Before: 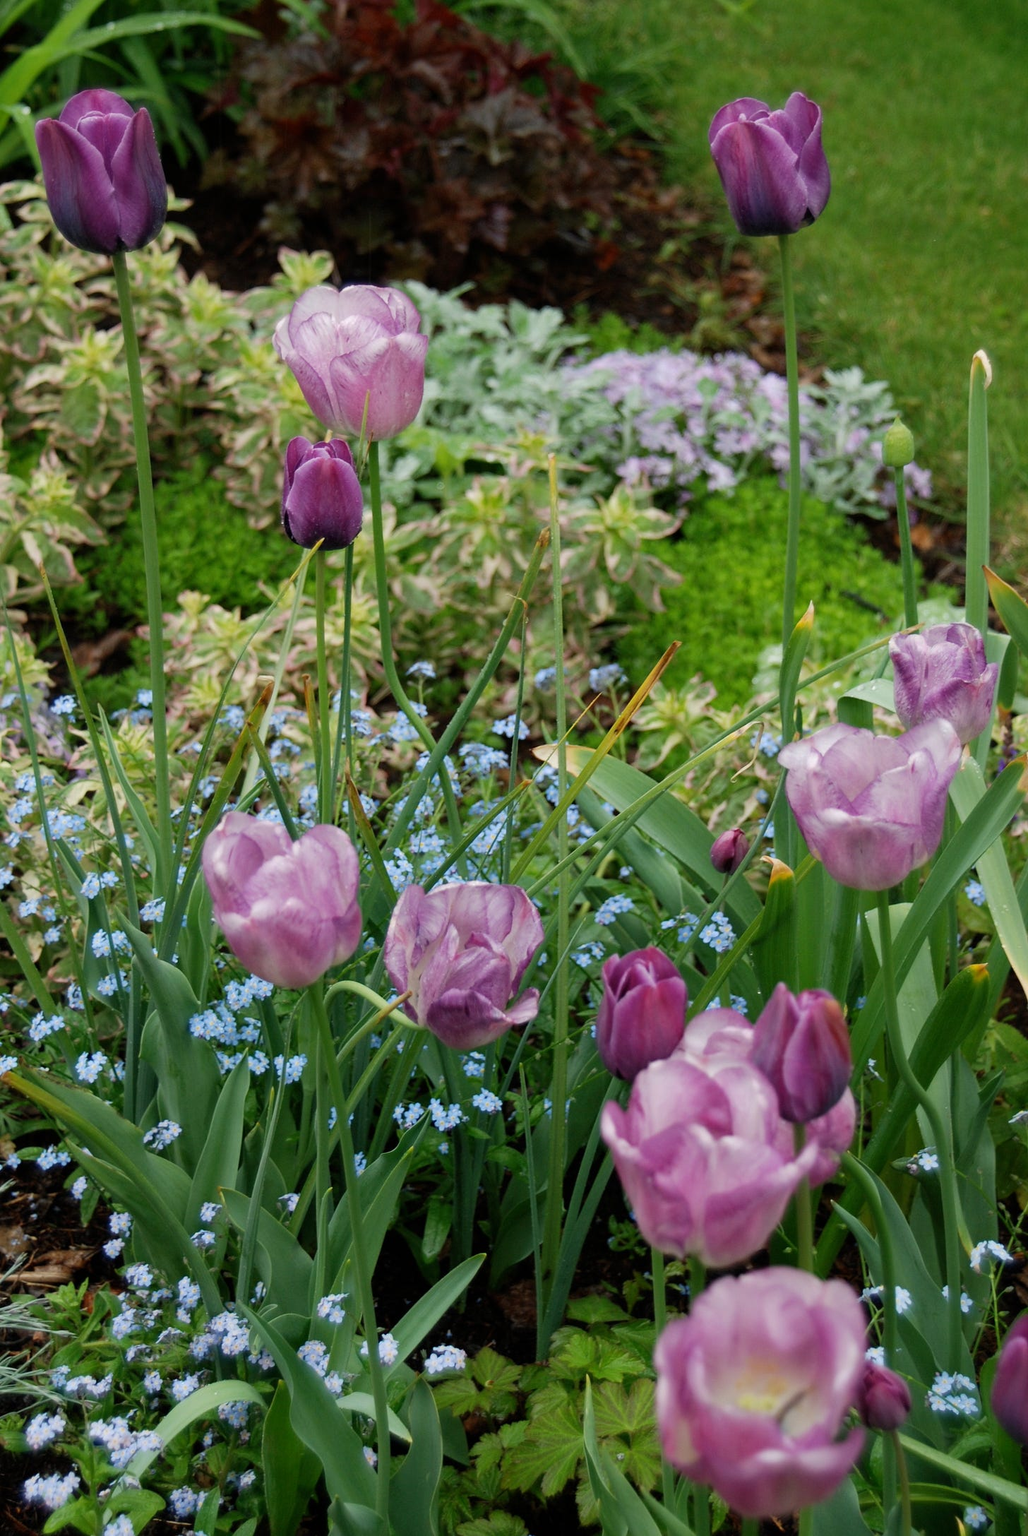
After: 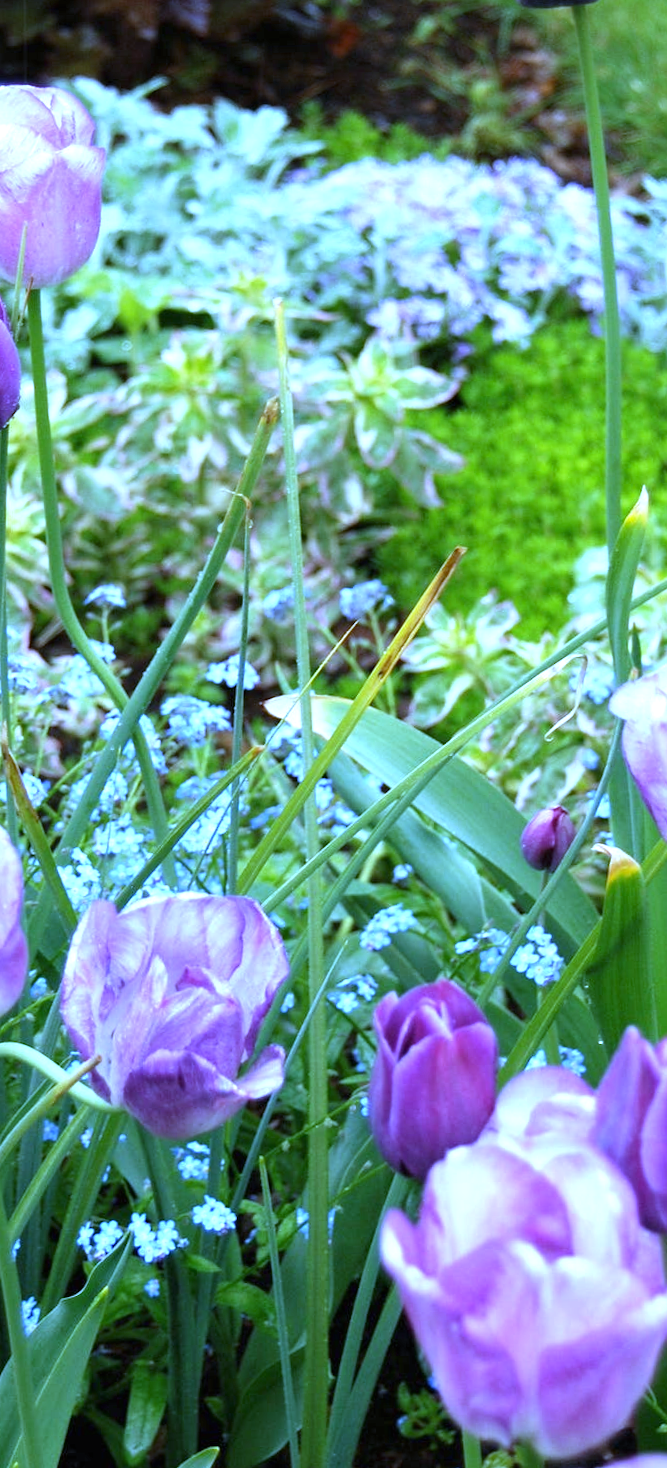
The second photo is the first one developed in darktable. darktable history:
exposure: black level correction 0, exposure 1.2 EV, compensate highlight preservation false
rotate and perspective: rotation -1.68°, lens shift (vertical) -0.146, crop left 0.049, crop right 0.912, crop top 0.032, crop bottom 0.96
crop: left 32.075%, top 10.976%, right 18.355%, bottom 17.596%
white balance: red 0.766, blue 1.537
